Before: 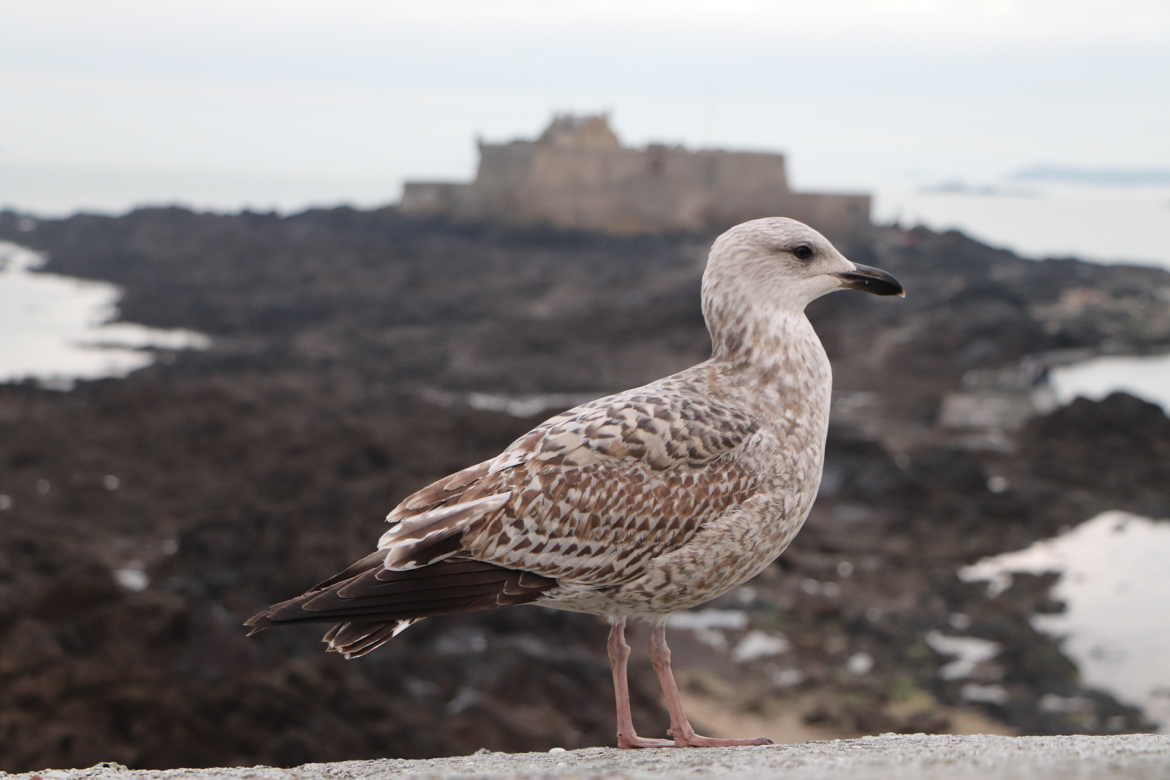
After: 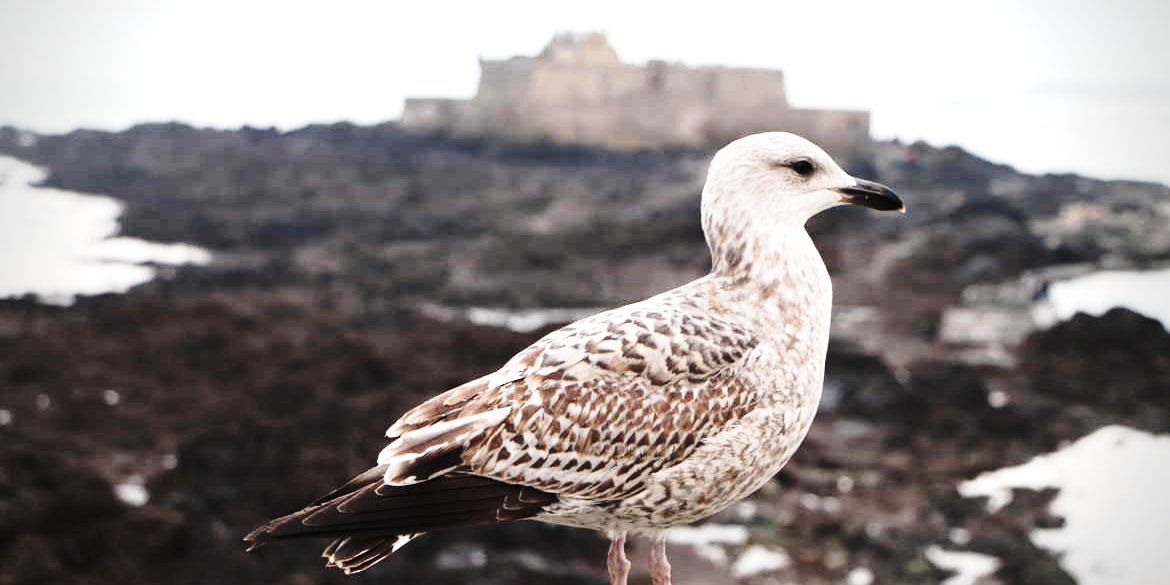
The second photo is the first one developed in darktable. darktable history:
crop: top 11.015%, bottom 13.89%
tone equalizer: -8 EV -0.751 EV, -7 EV -0.684 EV, -6 EV -0.634 EV, -5 EV -0.405 EV, -3 EV 0.381 EV, -2 EV 0.6 EV, -1 EV 0.695 EV, +0 EV 0.768 EV, edges refinement/feathering 500, mask exposure compensation -1.57 EV, preserve details no
base curve: curves: ch0 [(0, 0) (0.028, 0.03) (0.121, 0.232) (0.46, 0.748) (0.859, 0.968) (1, 1)], preserve colors none
sharpen: radius 2.914, amount 0.875, threshold 47.518
vignetting: on, module defaults
